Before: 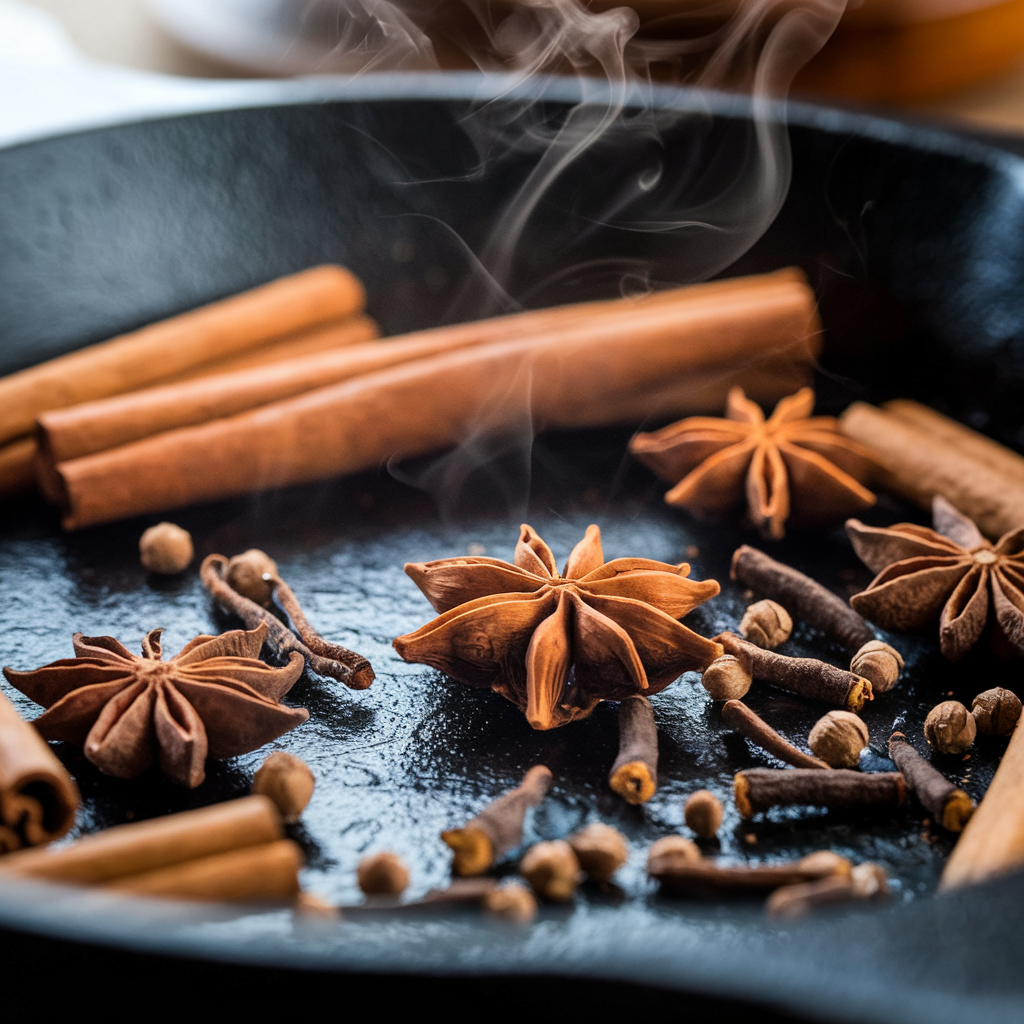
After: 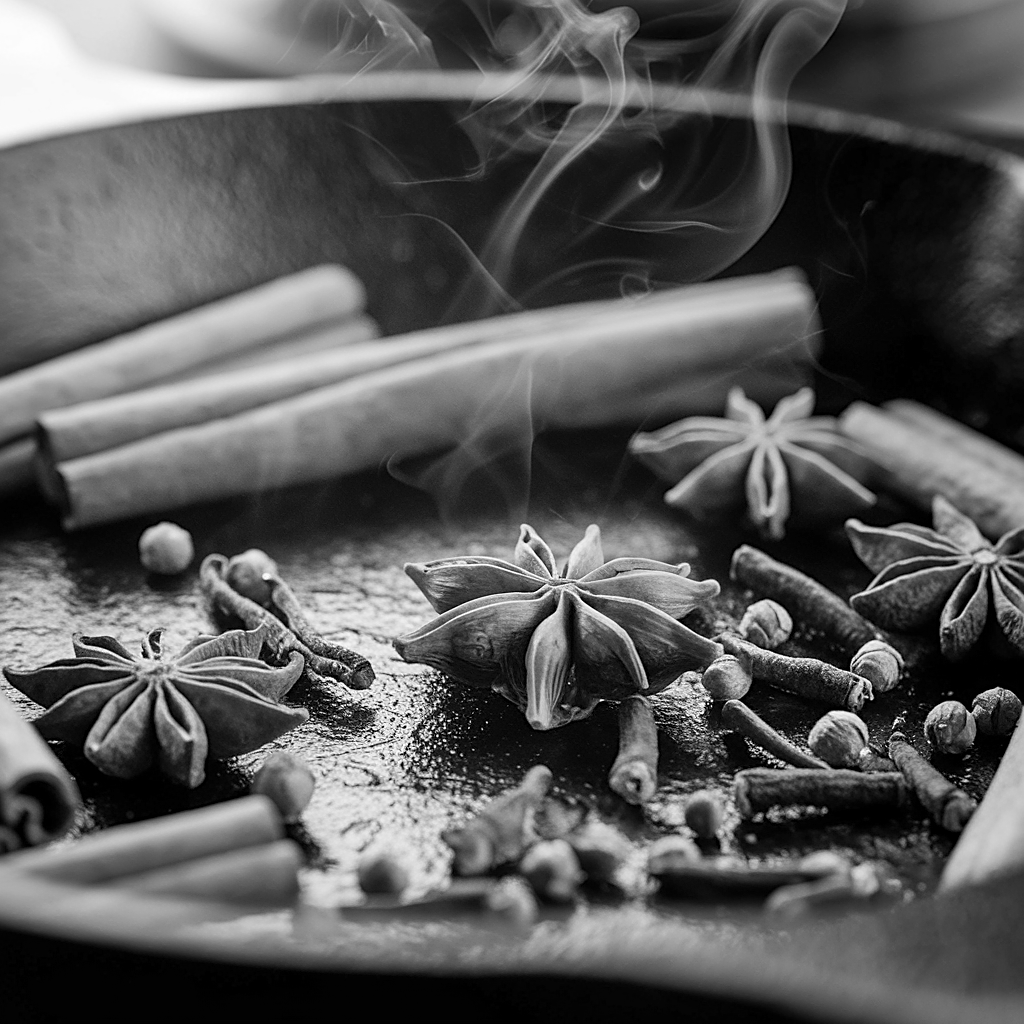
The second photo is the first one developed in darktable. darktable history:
sharpen: on, module defaults
monochrome: on, module defaults
contrast brightness saturation: contrast 0.05, brightness 0.06, saturation 0.01
